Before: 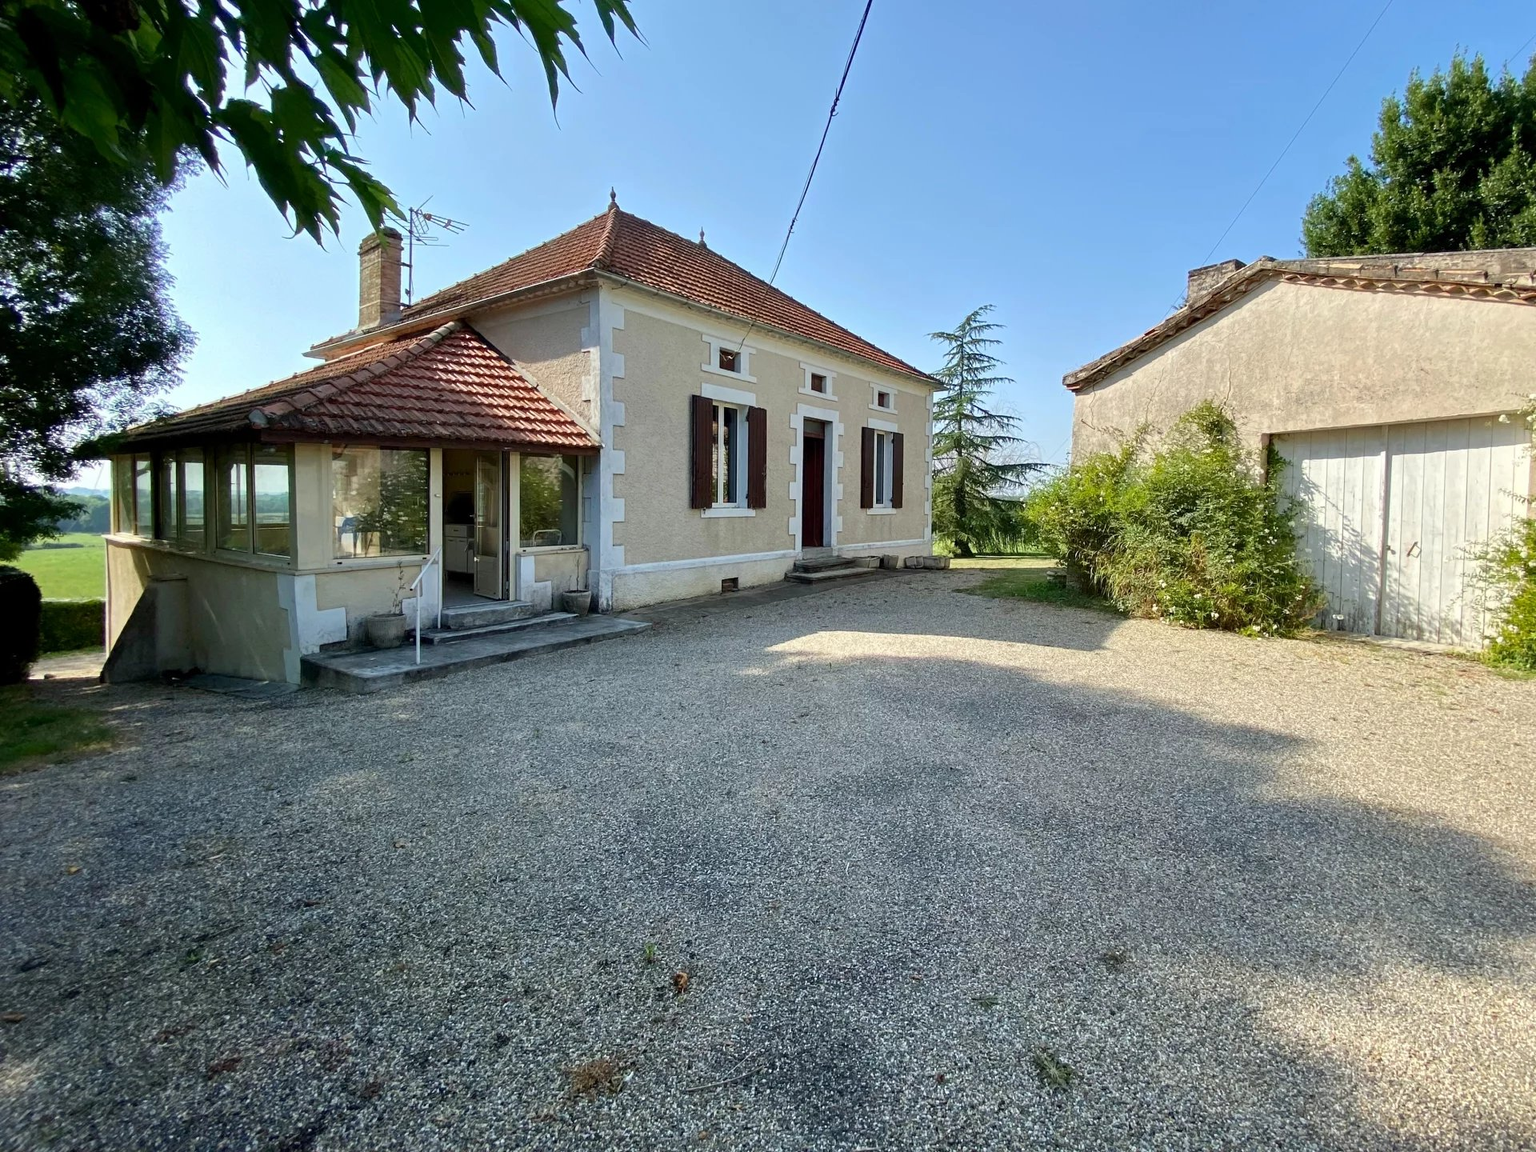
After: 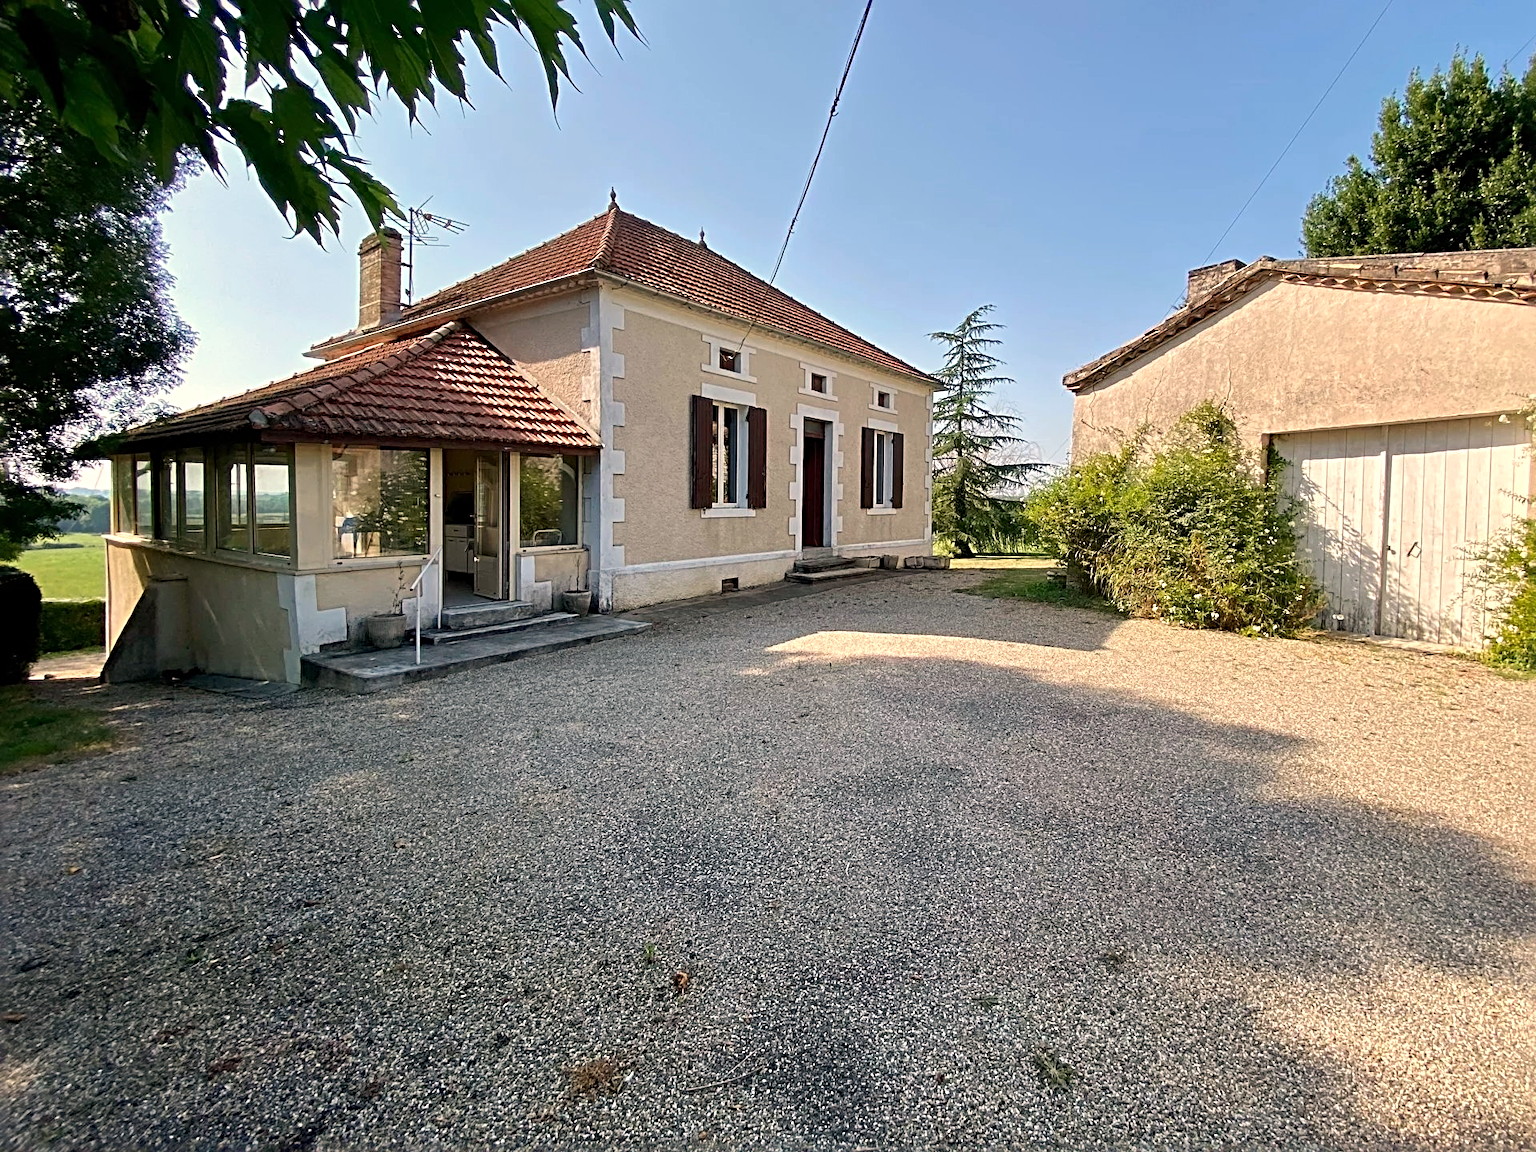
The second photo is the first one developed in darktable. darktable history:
sharpen: radius 4
white balance: red 1.127, blue 0.943
